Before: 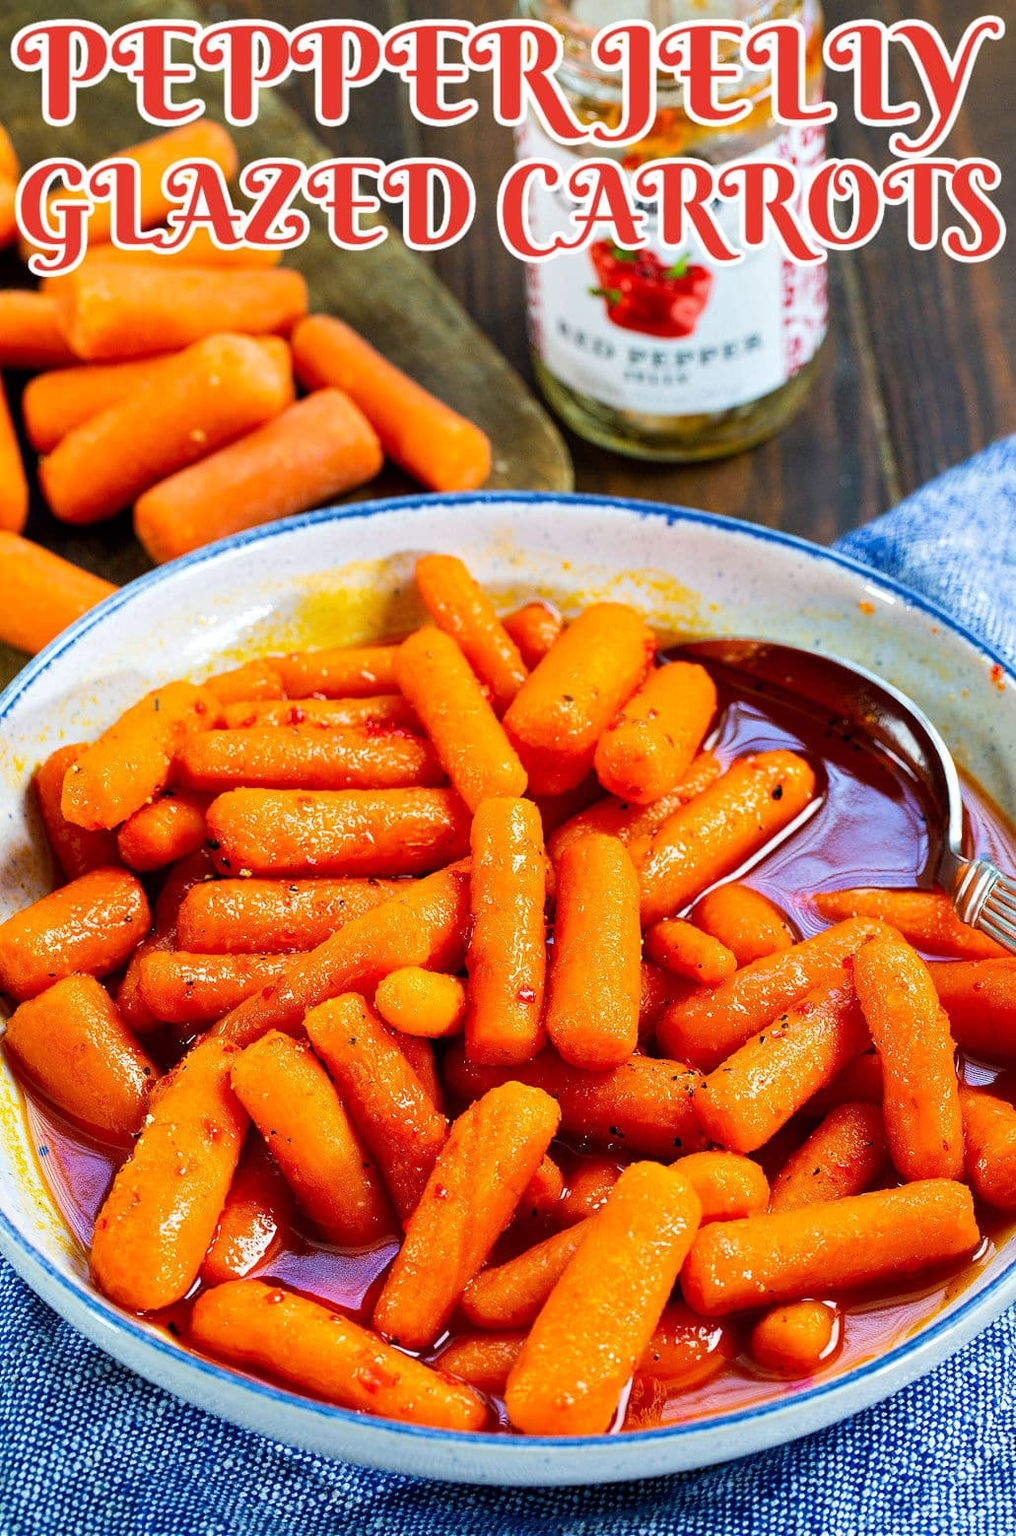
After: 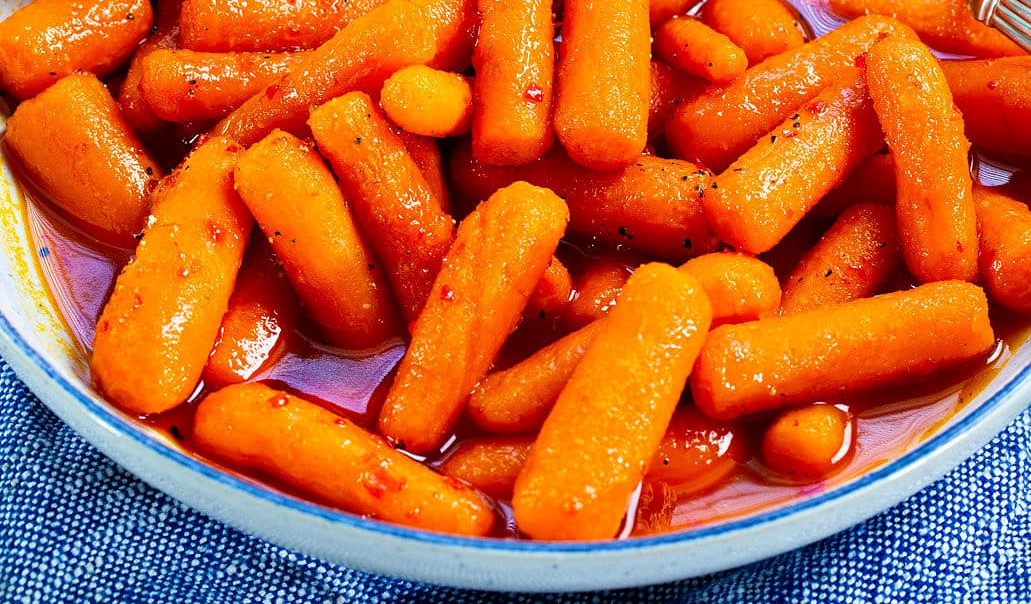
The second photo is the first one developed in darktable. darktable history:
crop and rotate: top 58.793%, bottom 2.432%
